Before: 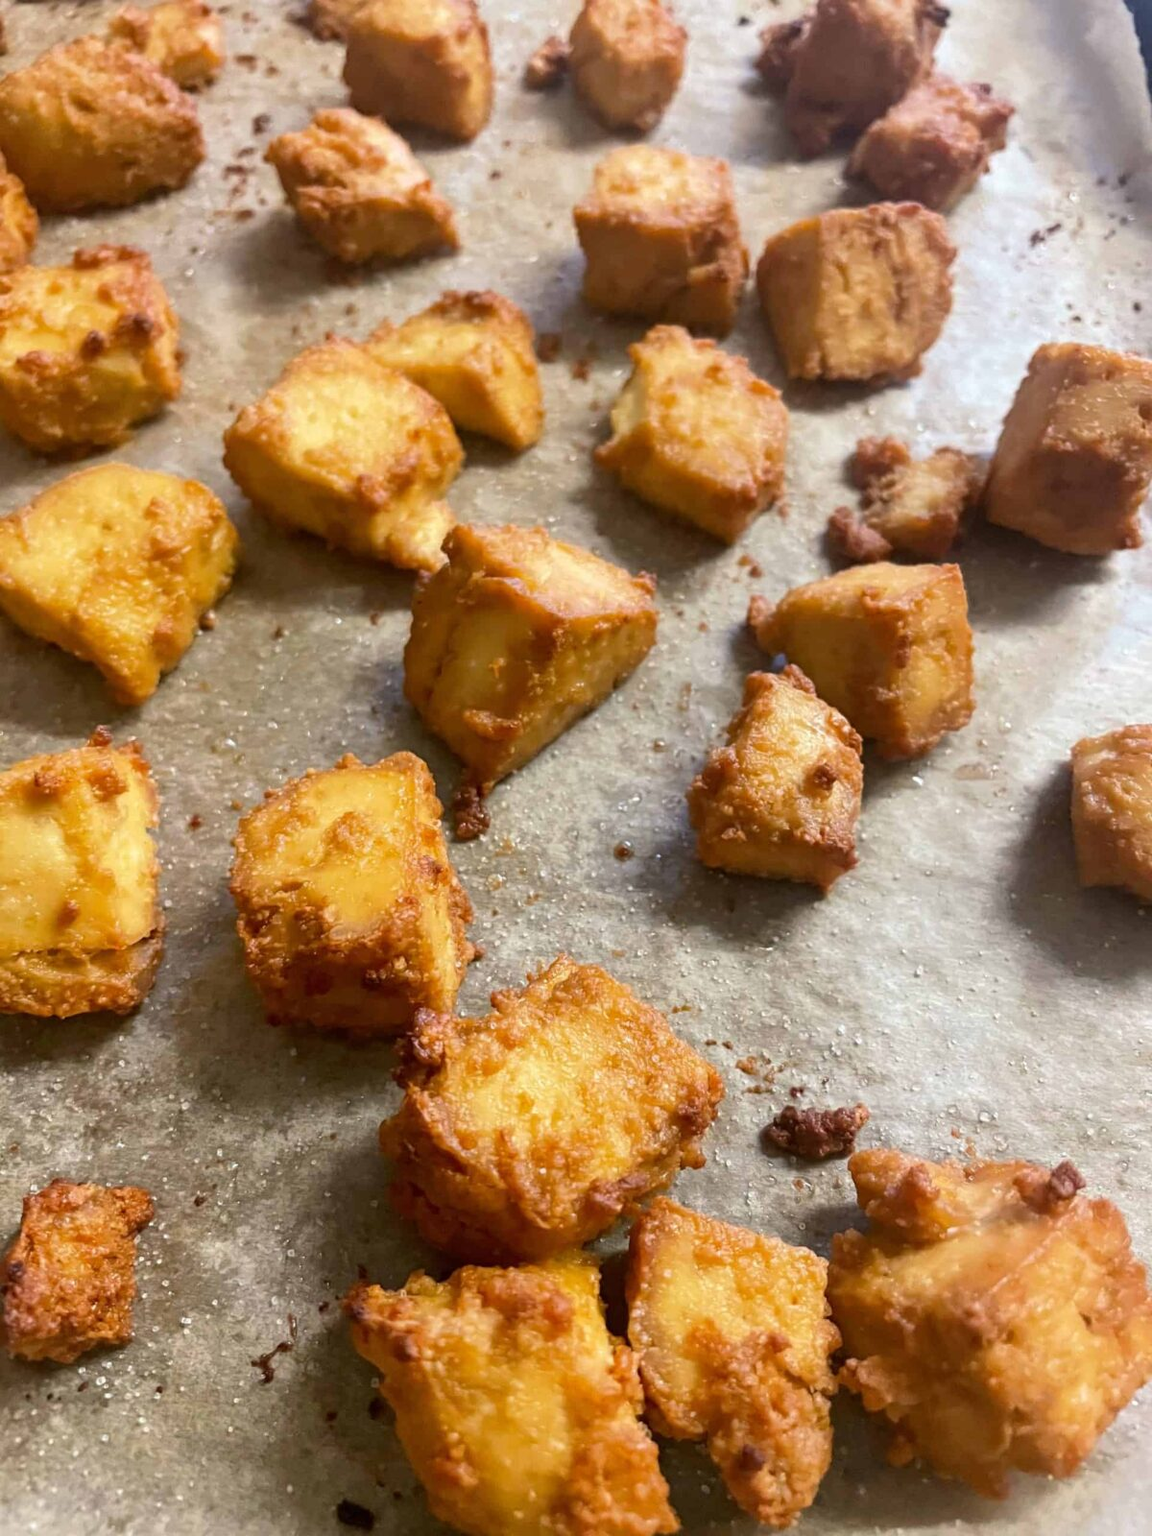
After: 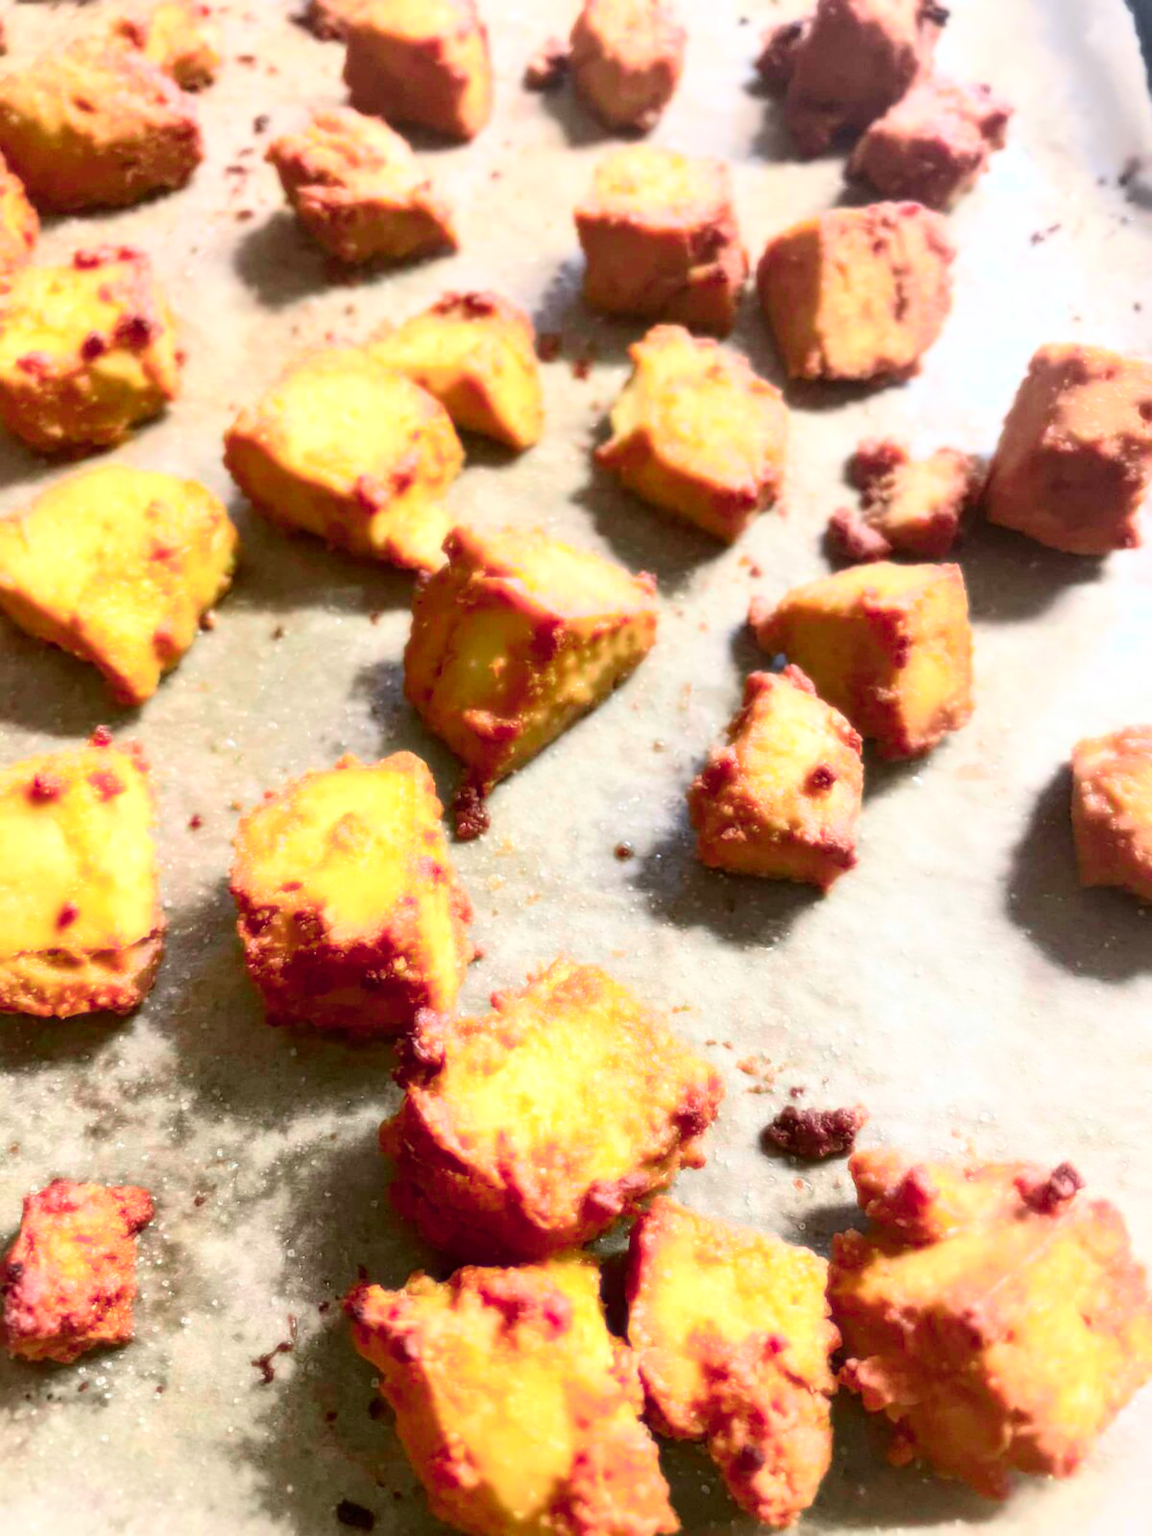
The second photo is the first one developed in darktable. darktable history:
color zones: curves: ch0 [(0, 0.533) (0.126, 0.533) (0.234, 0.533) (0.368, 0.357) (0.5, 0.5) (0.625, 0.5) (0.74, 0.637) (0.875, 0.5)]; ch1 [(0.004, 0.708) (0.129, 0.662) (0.25, 0.5) (0.375, 0.331) (0.496, 0.396) (0.625, 0.649) (0.739, 0.26) (0.875, 0.5) (1, 0.478)]; ch2 [(0, 0.409) (0.132, 0.403) (0.236, 0.558) (0.379, 0.448) (0.5, 0.5) (0.625, 0.5) (0.691, 0.39) (0.875, 0.5)]
bloom: size 0%, threshold 54.82%, strength 8.31%
